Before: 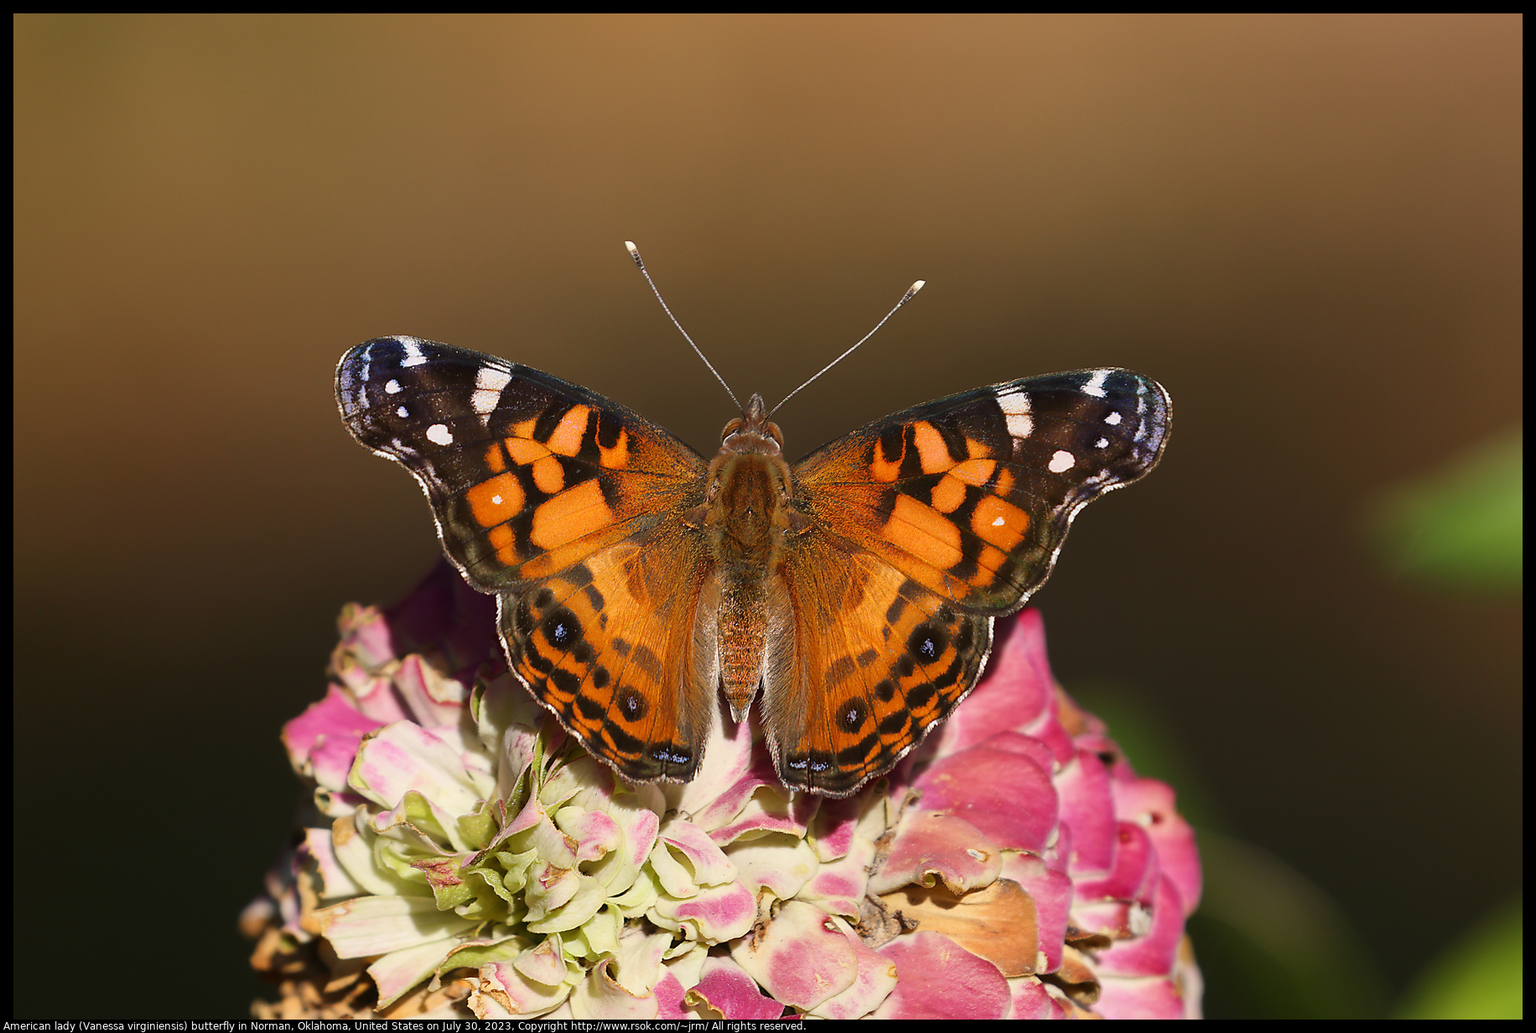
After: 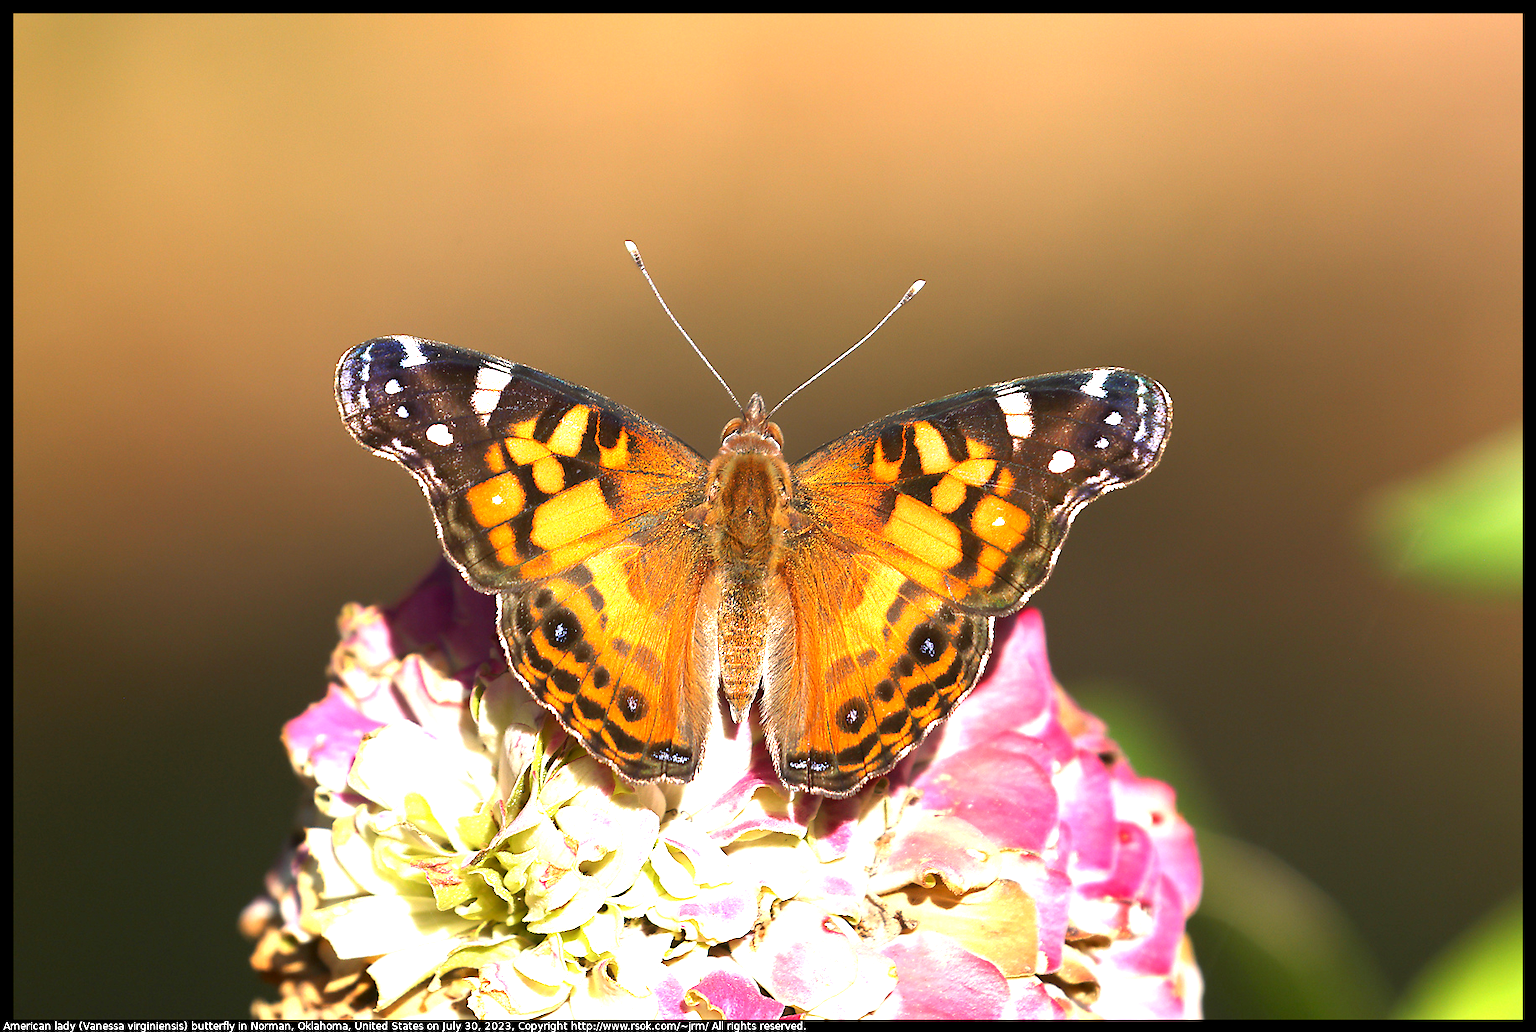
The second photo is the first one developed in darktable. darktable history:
exposure: black level correction 0.001, exposure 1 EV, compensate exposure bias true, compensate highlight preservation false
